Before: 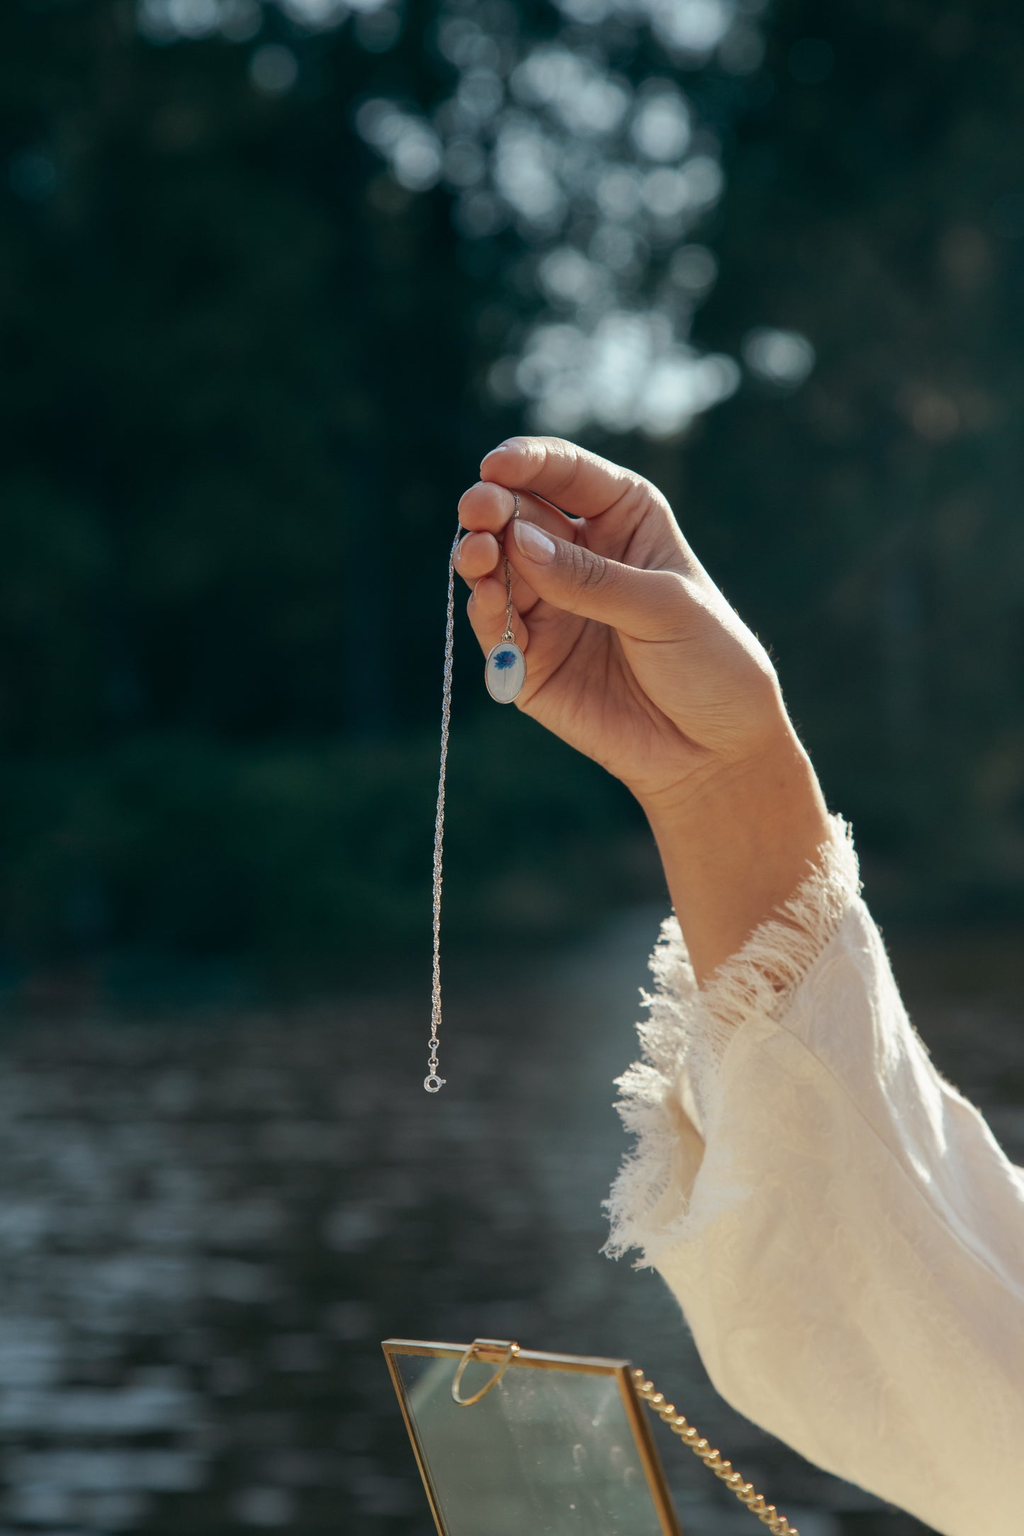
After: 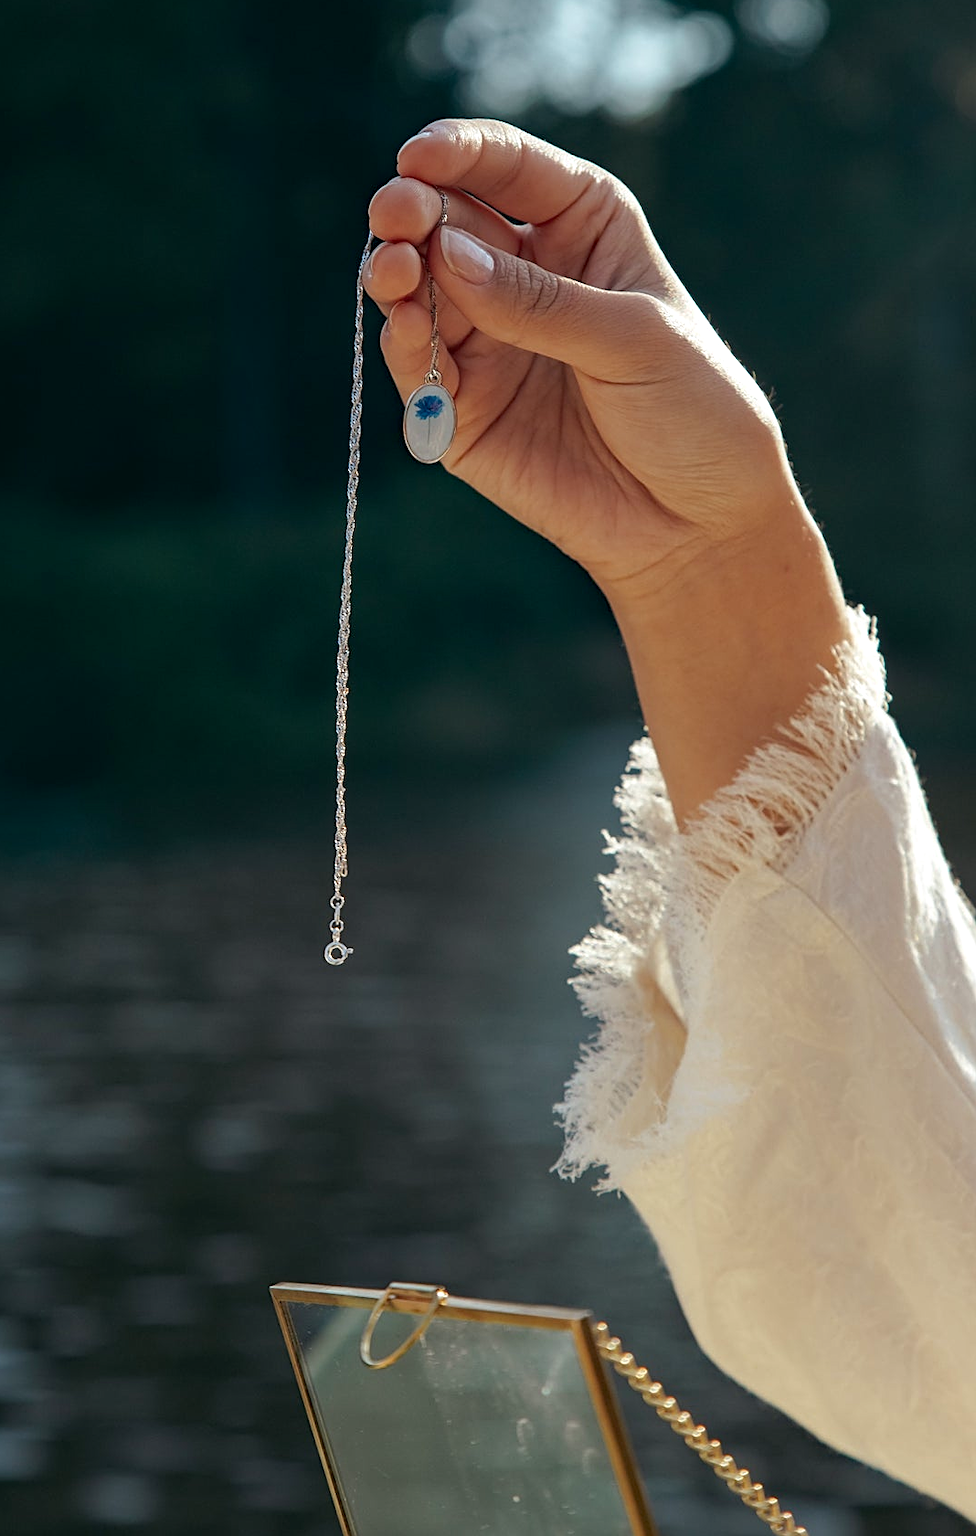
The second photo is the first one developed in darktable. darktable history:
crop: left 16.869%, top 22.436%, right 9.14%
haze removal: compatibility mode true, adaptive false
sharpen: on, module defaults
